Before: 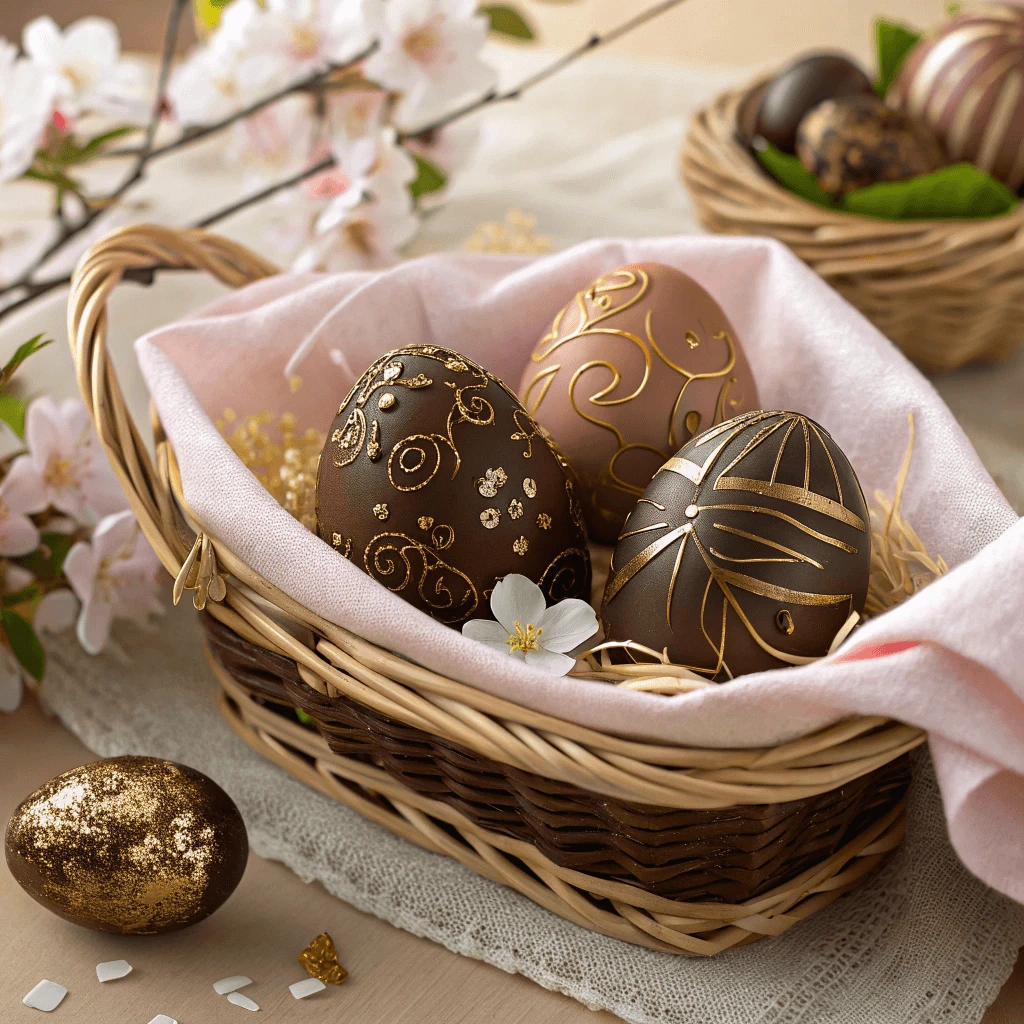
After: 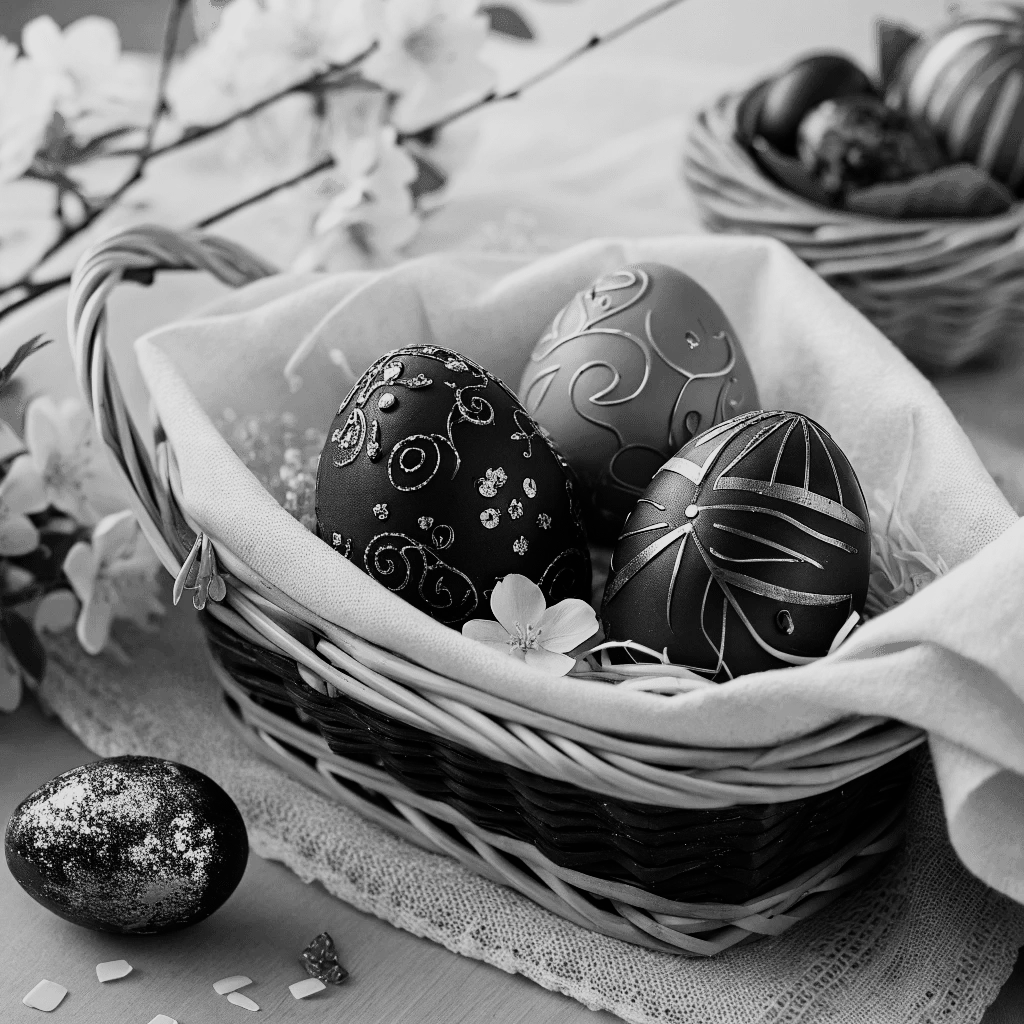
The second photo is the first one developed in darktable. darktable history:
color balance rgb: linear chroma grading › global chroma 15%, perceptual saturation grading › global saturation 30%
monochrome: on, module defaults
sigmoid: contrast 1.8, skew -0.2, preserve hue 0%, red attenuation 0.1, red rotation 0.035, green attenuation 0.1, green rotation -0.017, blue attenuation 0.15, blue rotation -0.052, base primaries Rec2020
